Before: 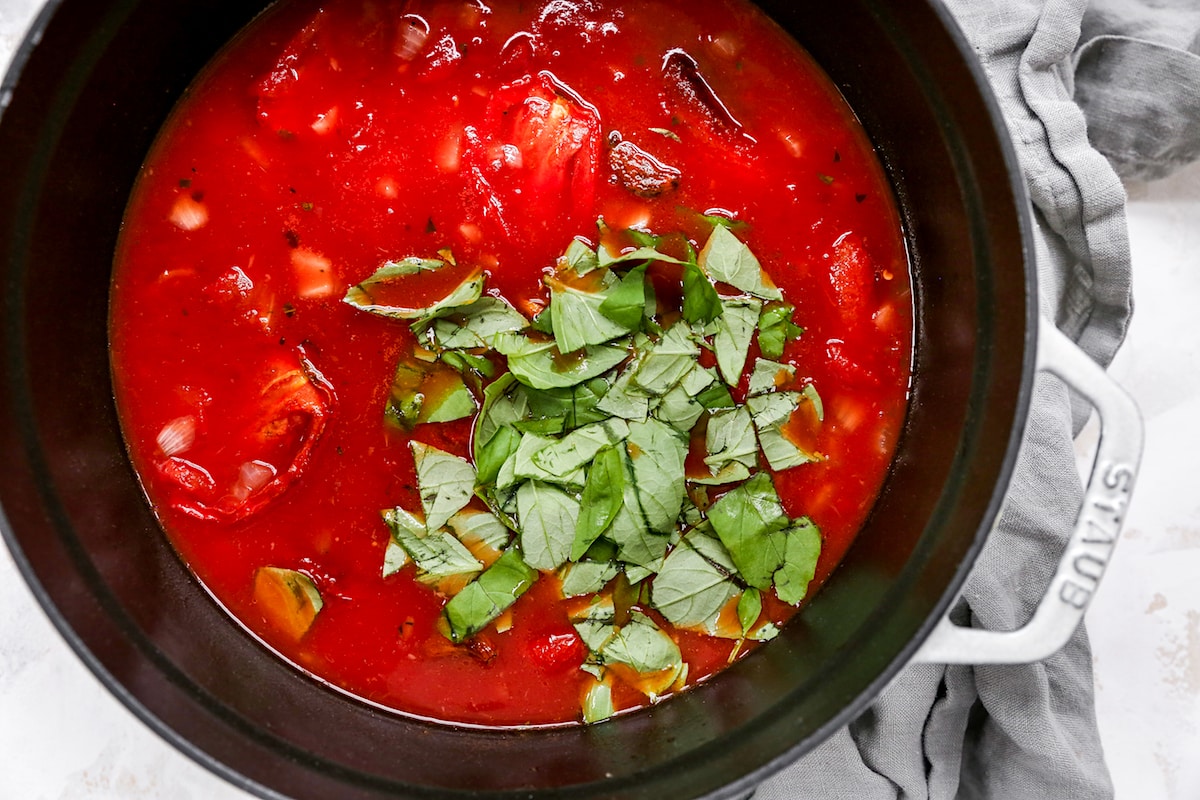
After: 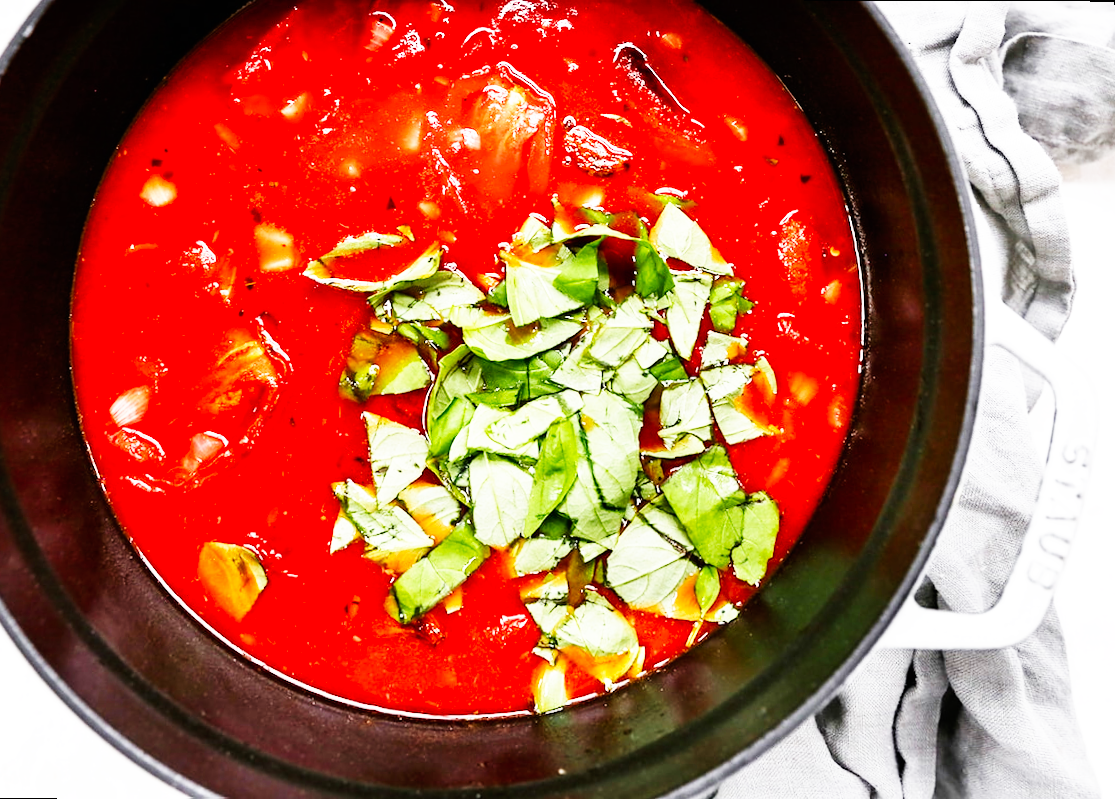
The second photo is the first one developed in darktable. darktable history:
exposure: exposure 0.2 EV, compensate highlight preservation false
base curve: curves: ch0 [(0, 0) (0.007, 0.004) (0.027, 0.03) (0.046, 0.07) (0.207, 0.54) (0.442, 0.872) (0.673, 0.972) (1, 1)], preserve colors none
rotate and perspective: rotation 0.215°, lens shift (vertical) -0.139, crop left 0.069, crop right 0.939, crop top 0.002, crop bottom 0.996
